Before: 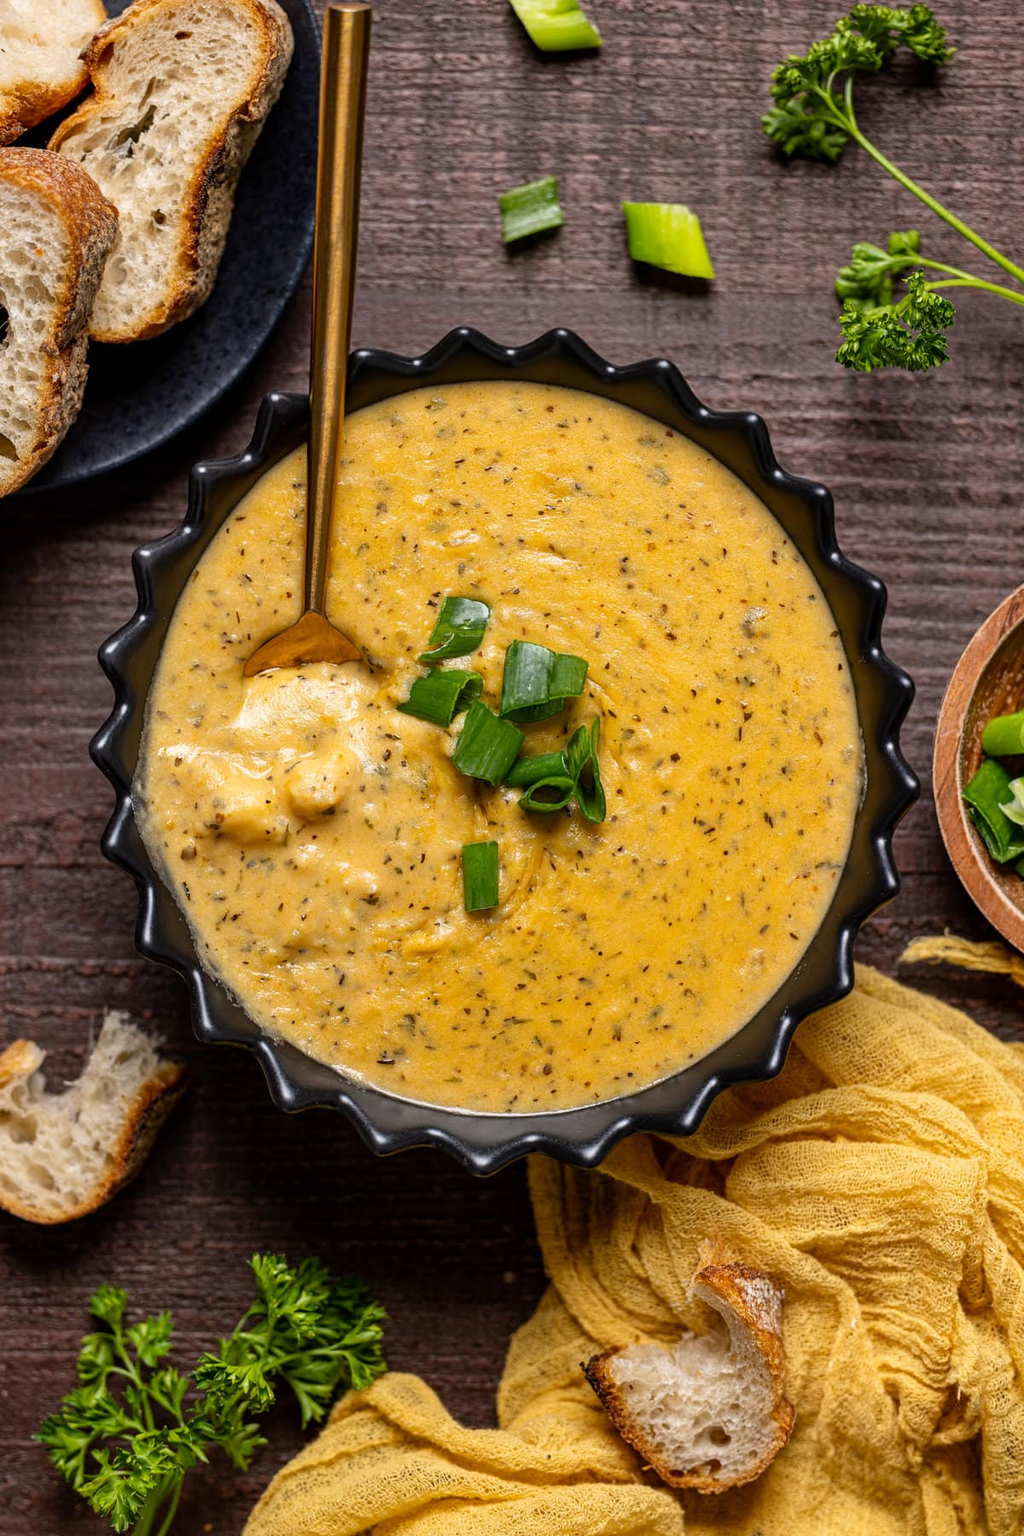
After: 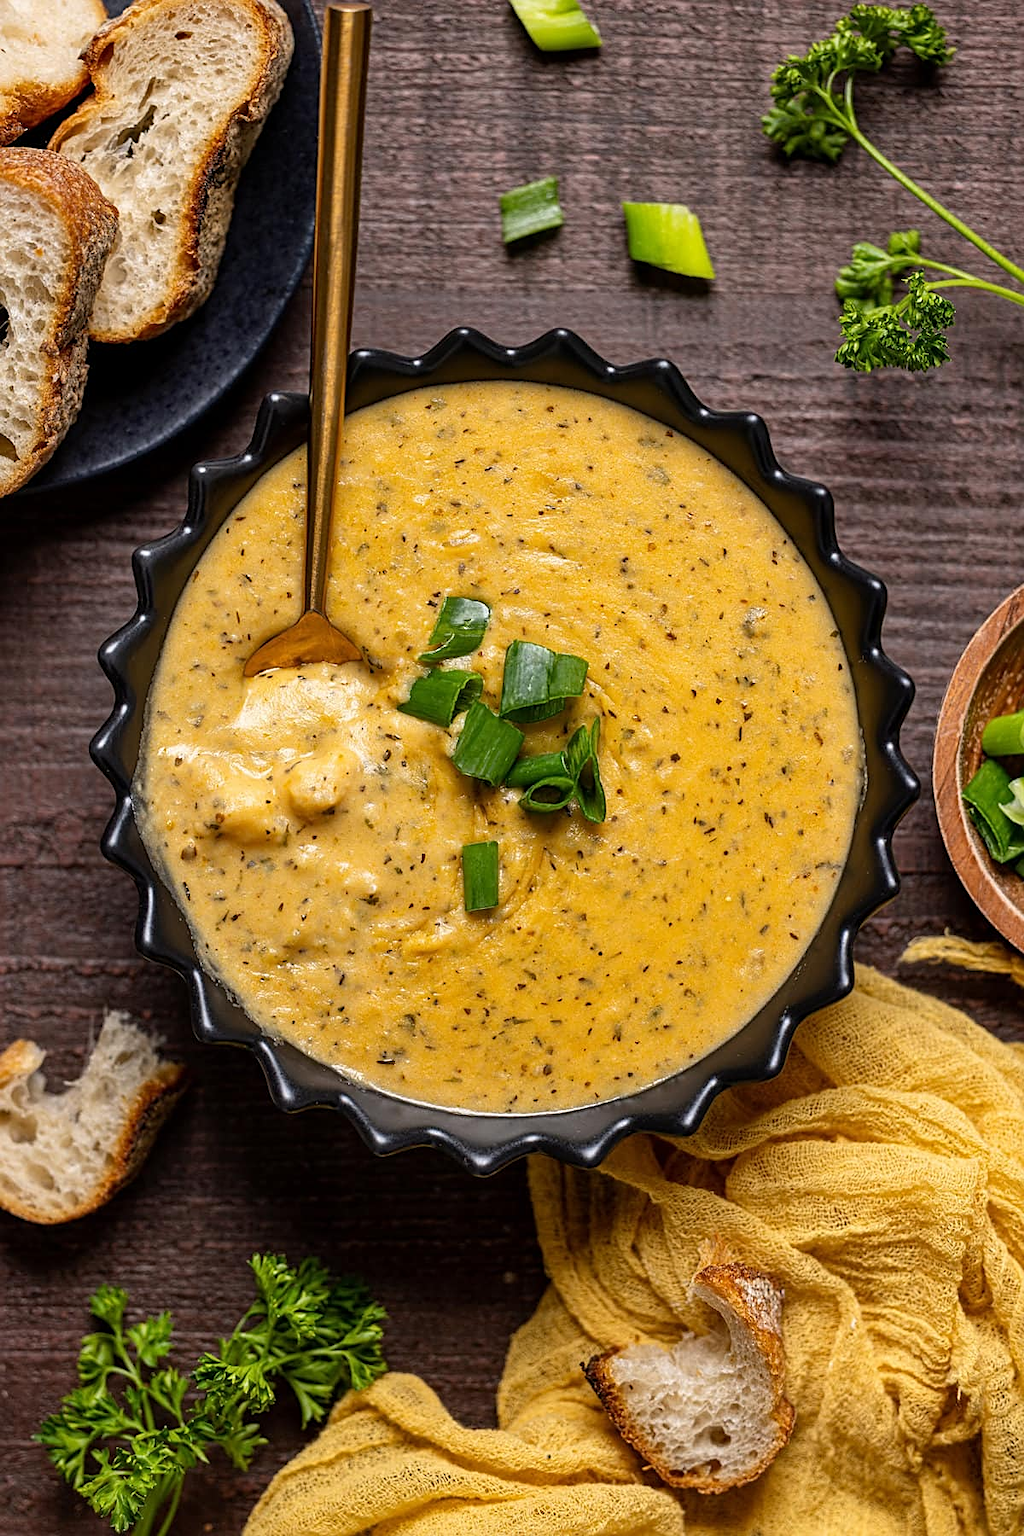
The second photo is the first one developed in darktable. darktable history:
sharpen: amount 0.472
